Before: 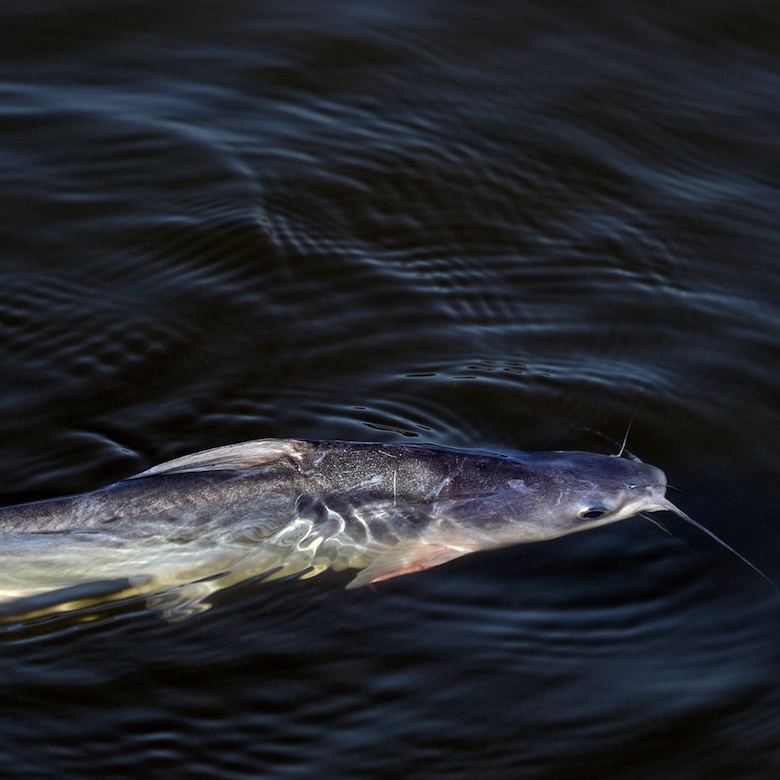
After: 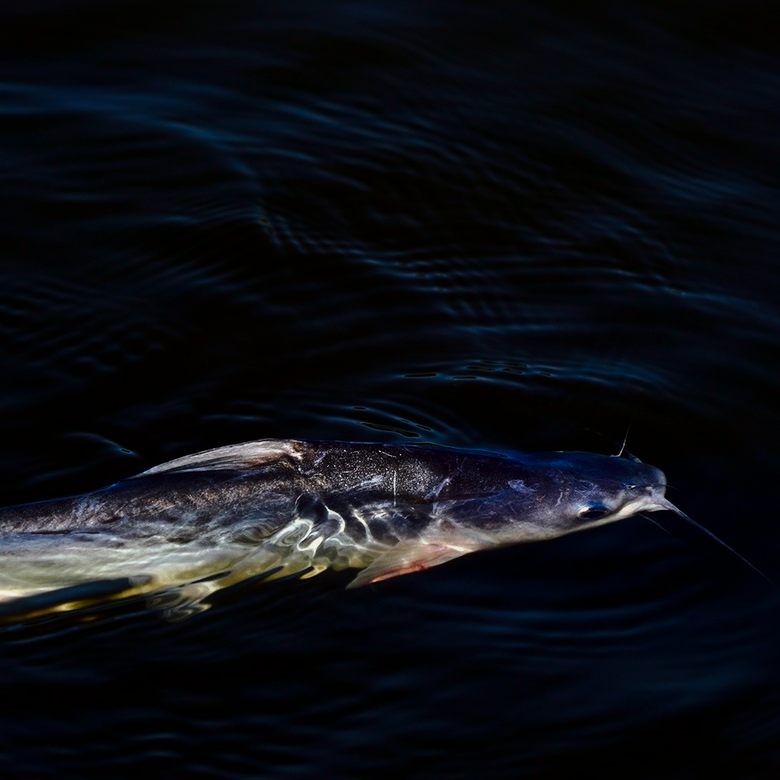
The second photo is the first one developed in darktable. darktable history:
contrast brightness saturation: contrast 0.104, brightness -0.269, saturation 0.146
tone curve: curves: ch0 [(0, 0) (0.139, 0.081) (0.304, 0.259) (0.502, 0.505) (0.683, 0.676) (0.761, 0.773) (0.858, 0.858) (0.987, 0.945)]; ch1 [(0, 0) (0.172, 0.123) (0.304, 0.288) (0.414, 0.44) (0.472, 0.473) (0.502, 0.508) (0.54, 0.543) (0.583, 0.601) (0.638, 0.654) (0.741, 0.783) (1, 1)]; ch2 [(0, 0) (0.411, 0.424) (0.485, 0.476) (0.502, 0.502) (0.557, 0.54) (0.631, 0.576) (1, 1)], preserve colors none
